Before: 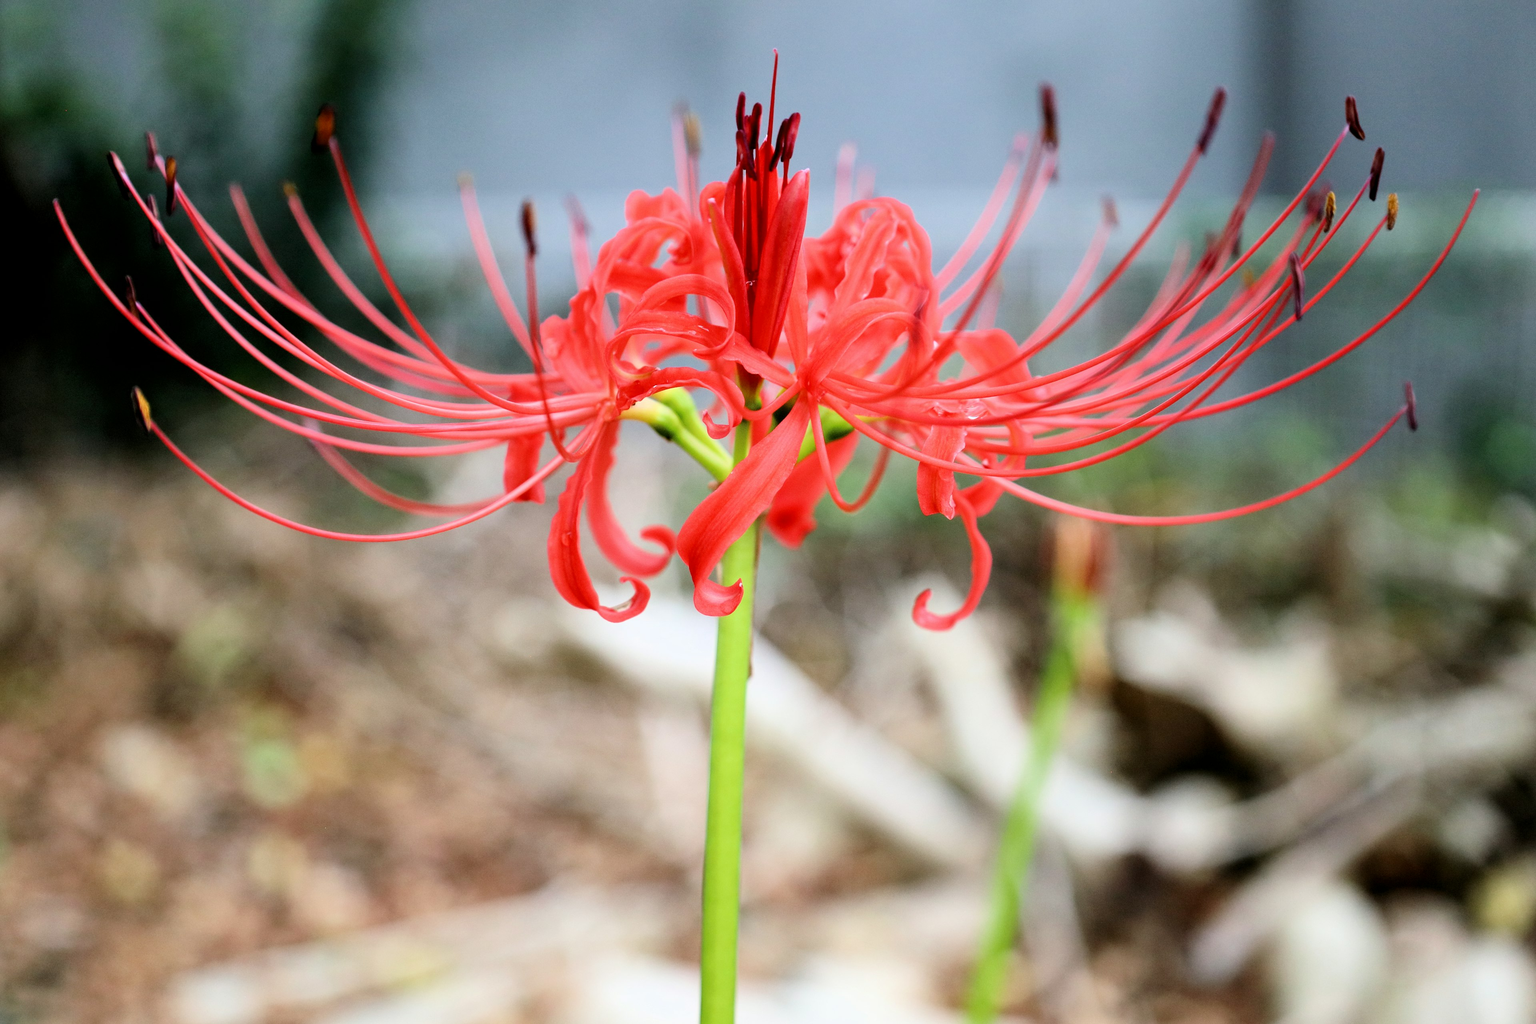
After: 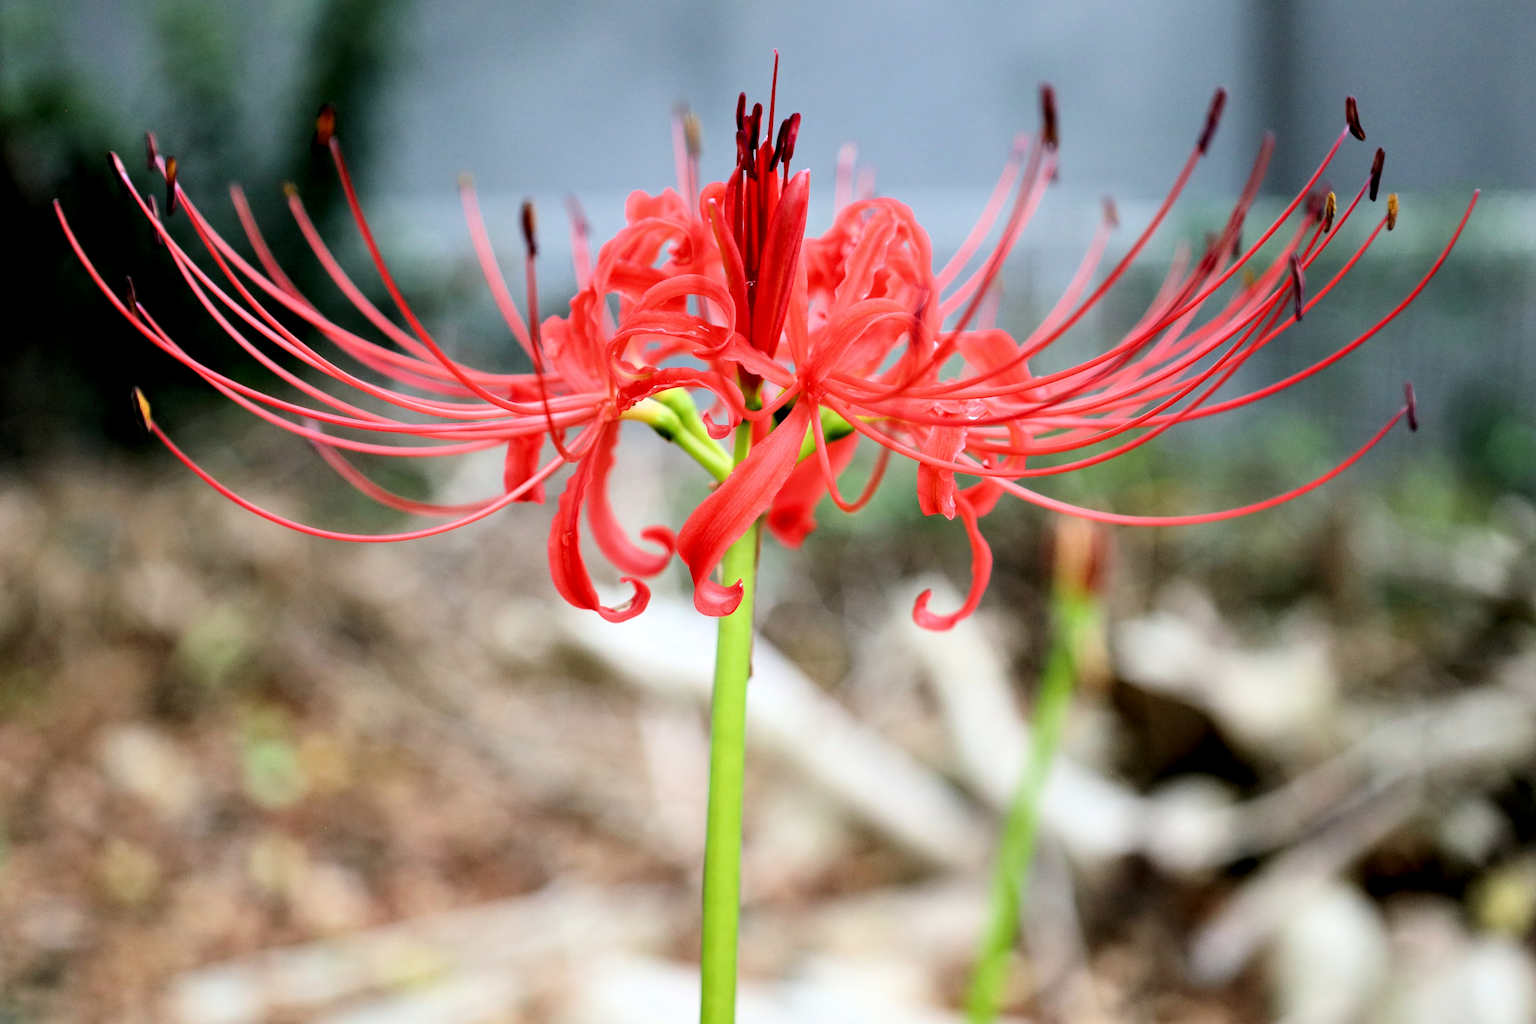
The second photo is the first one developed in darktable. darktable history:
contrast equalizer: octaves 7, y [[0.6 ×6], [0.55 ×6], [0 ×6], [0 ×6], [0 ×6]], mix 0.295
